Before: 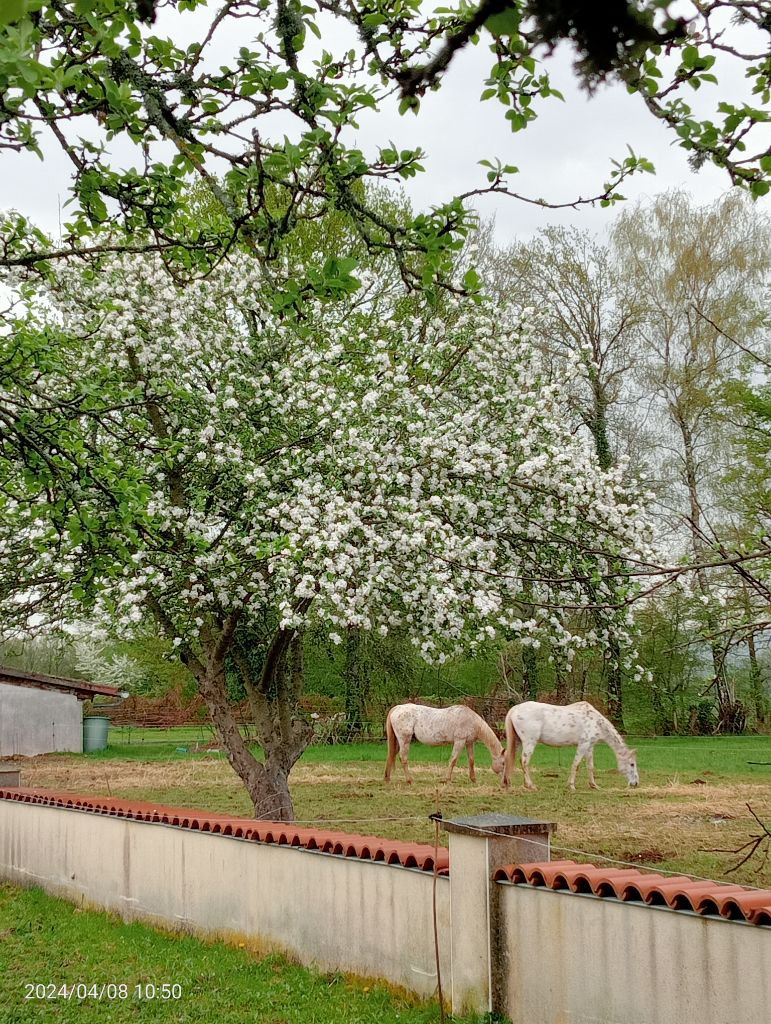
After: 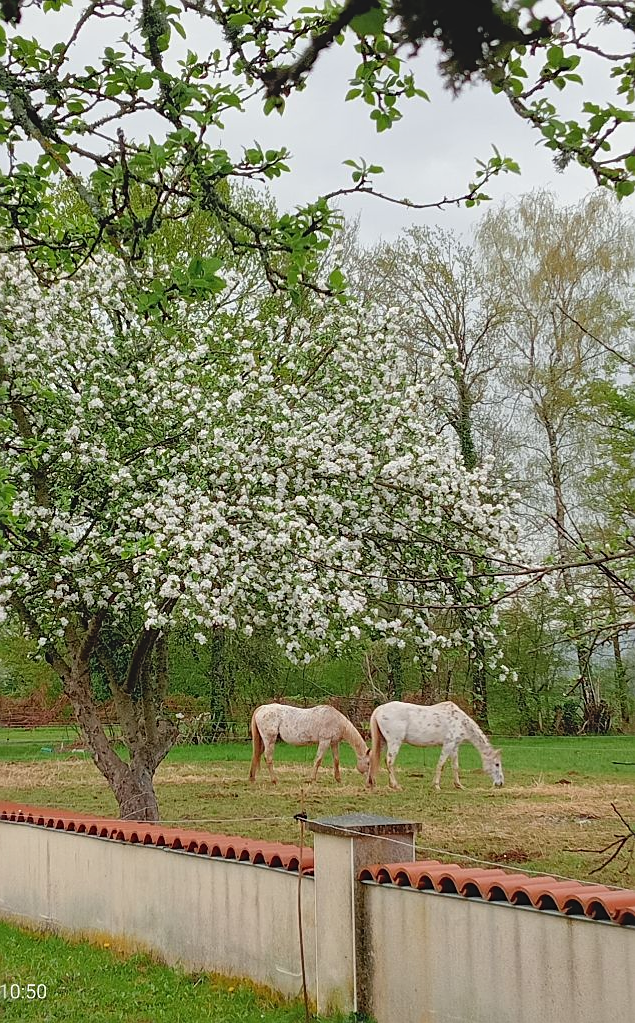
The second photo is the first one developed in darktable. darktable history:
crop: left 17.582%, bottom 0.031%
sharpen: on, module defaults
local contrast: highlights 68%, shadows 68%, detail 82%, midtone range 0.325
